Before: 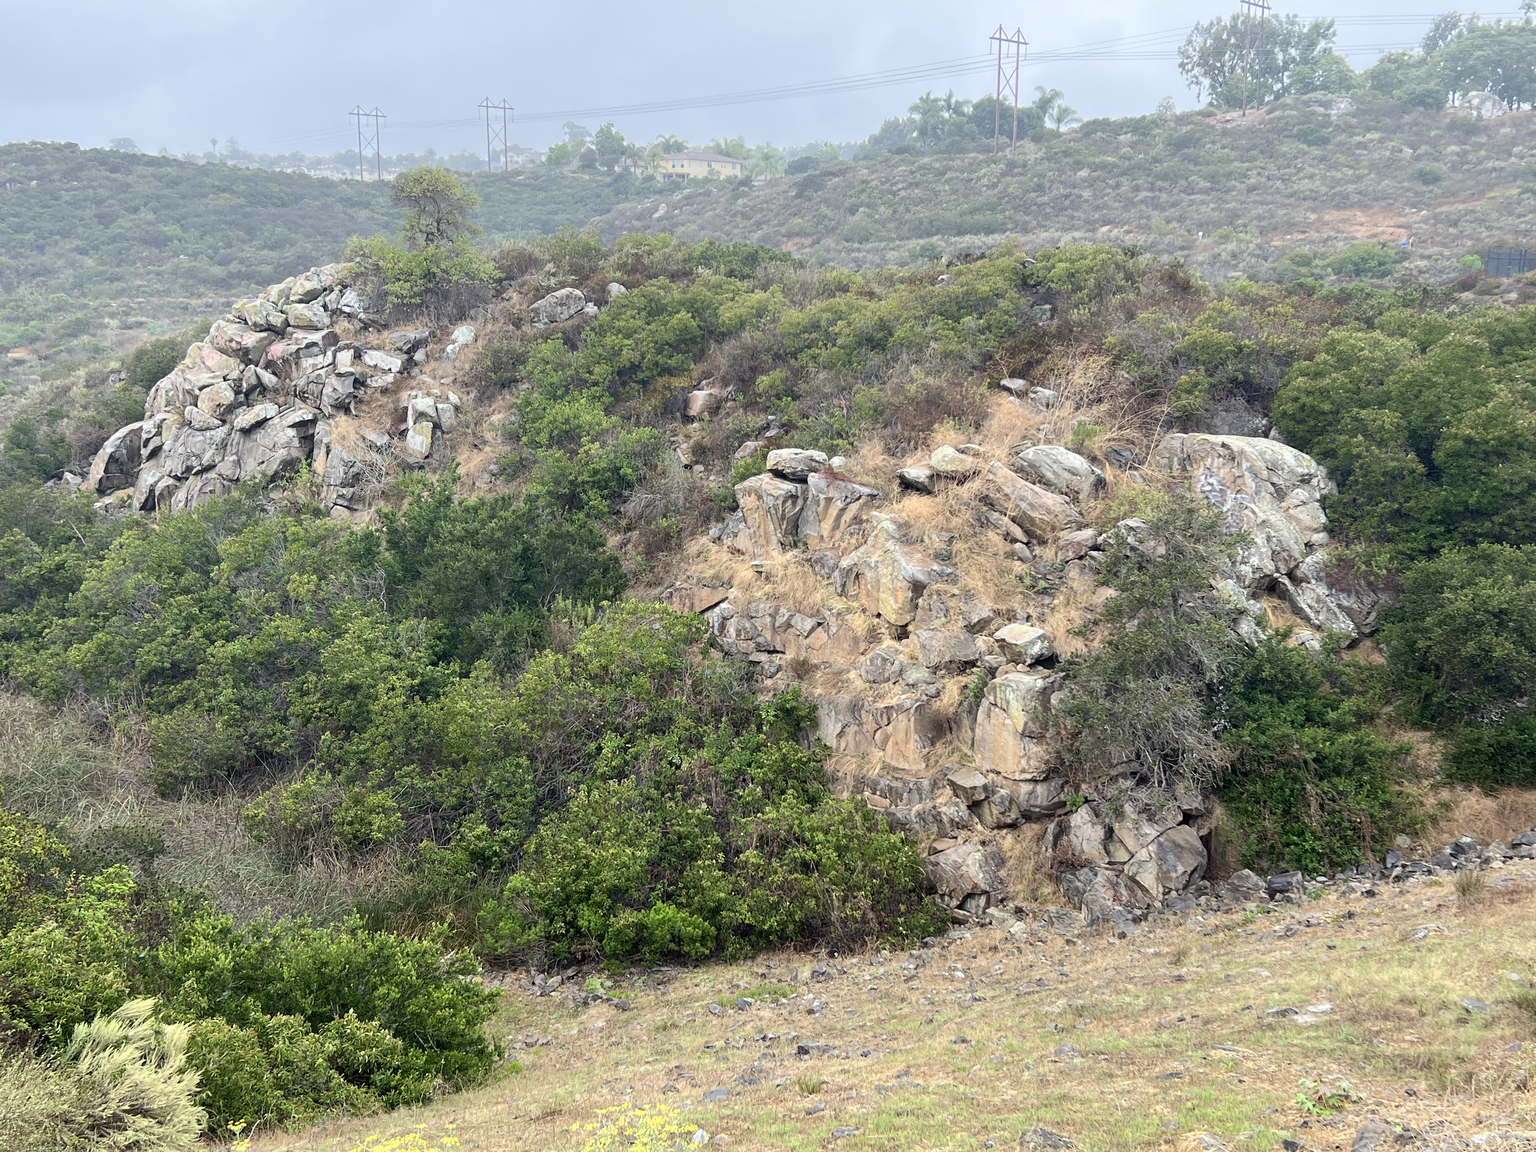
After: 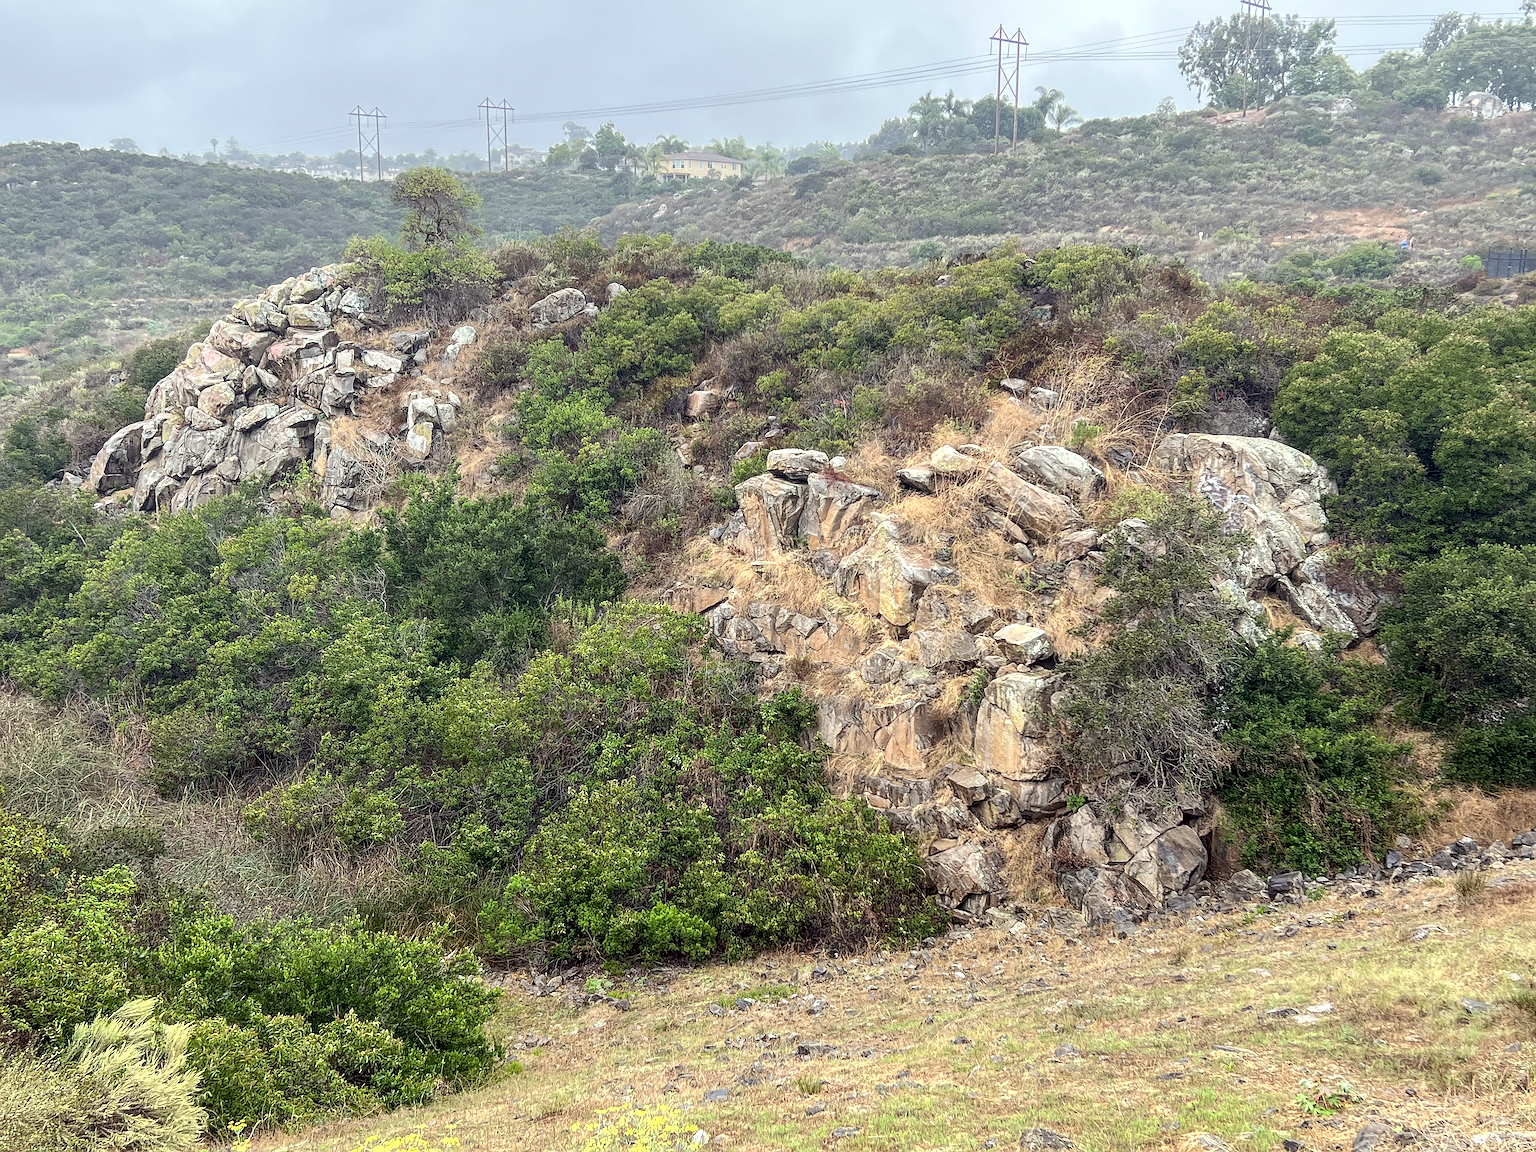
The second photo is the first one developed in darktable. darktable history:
local contrast: highlights 63%, detail 143%, midtone range 0.424
sharpen: radius 1.349, amount 1.255, threshold 0.674
color correction: highlights a* -0.892, highlights b* 4.46, shadows a* 3.58
